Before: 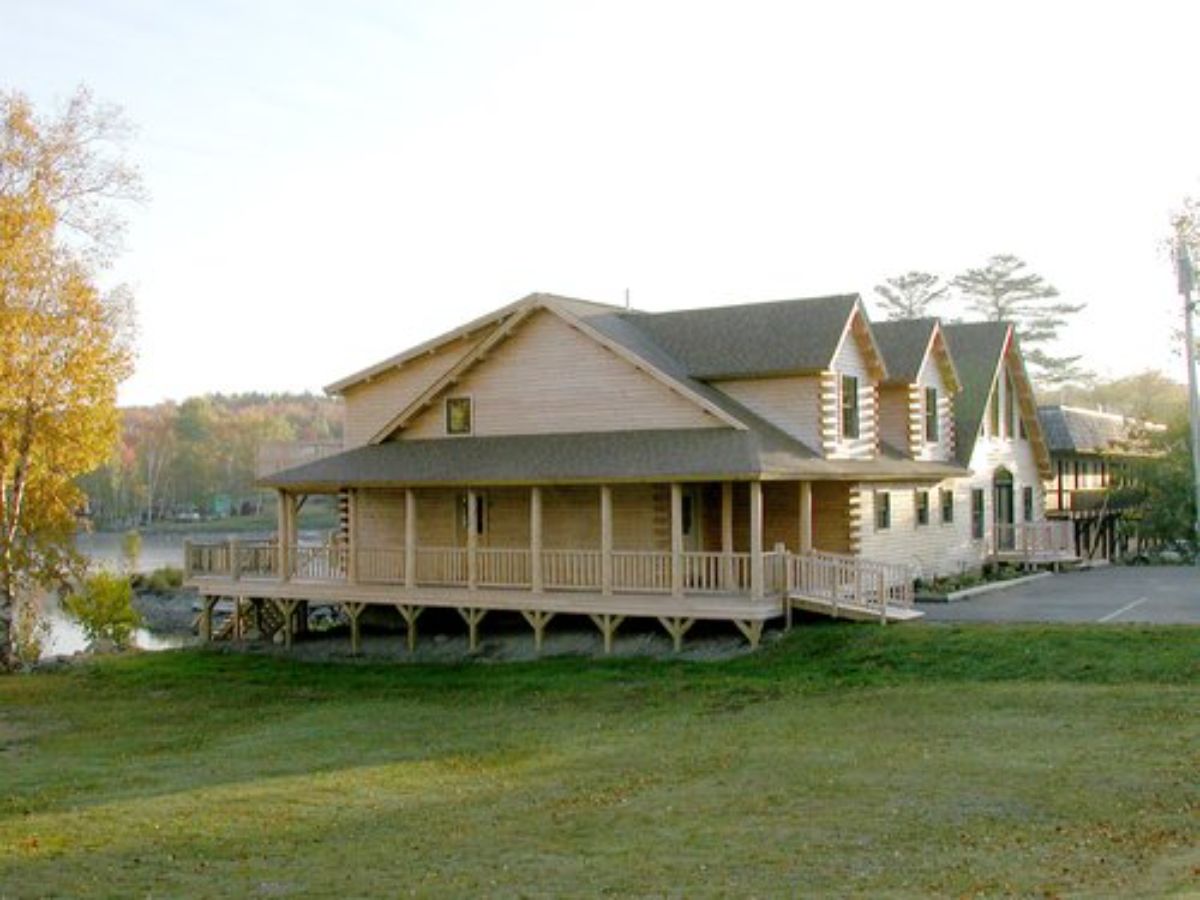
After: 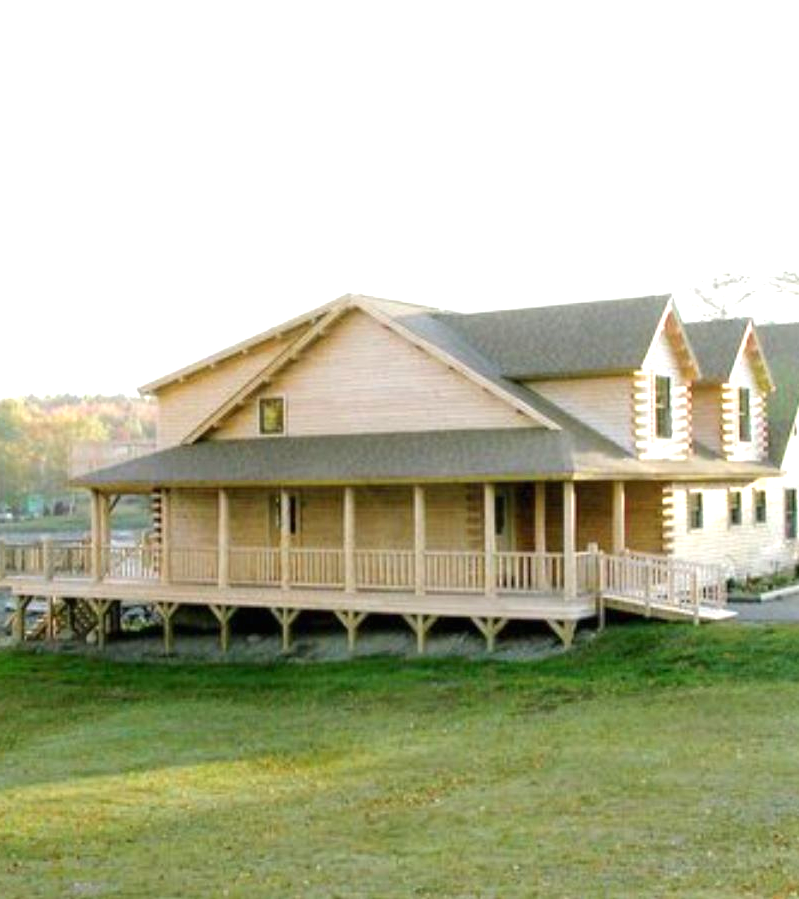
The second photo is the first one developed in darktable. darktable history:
exposure: black level correction 0, exposure 0.951 EV, compensate exposure bias true, compensate highlight preservation false
crop and rotate: left 15.593%, right 17.775%
